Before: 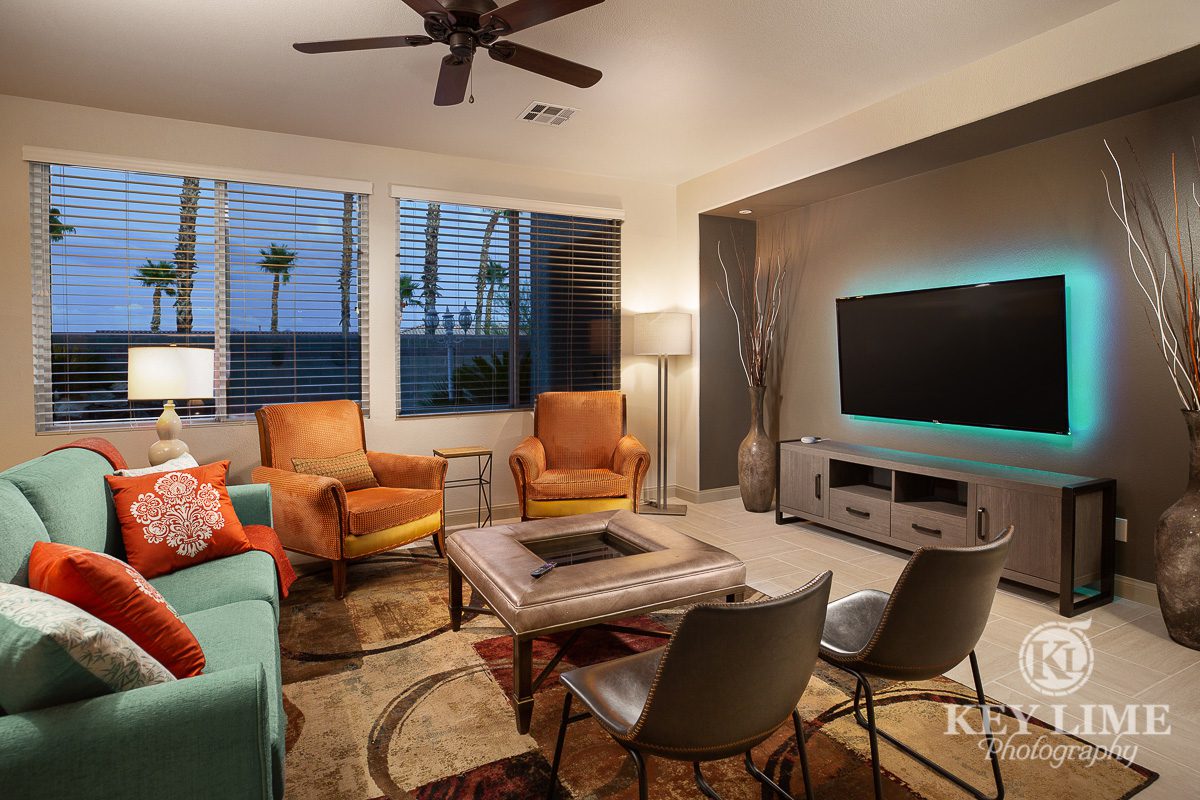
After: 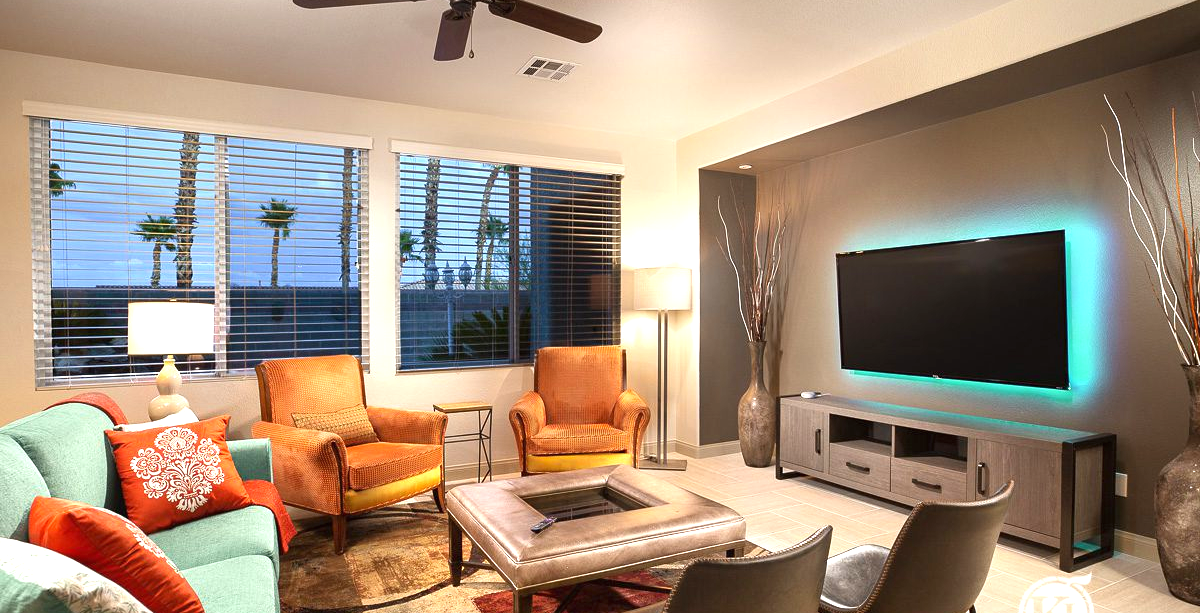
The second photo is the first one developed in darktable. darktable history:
crop: top 5.667%, bottom 17.637%
exposure: black level correction 0, exposure 1.125 EV, compensate exposure bias true, compensate highlight preservation false
graduated density: on, module defaults
